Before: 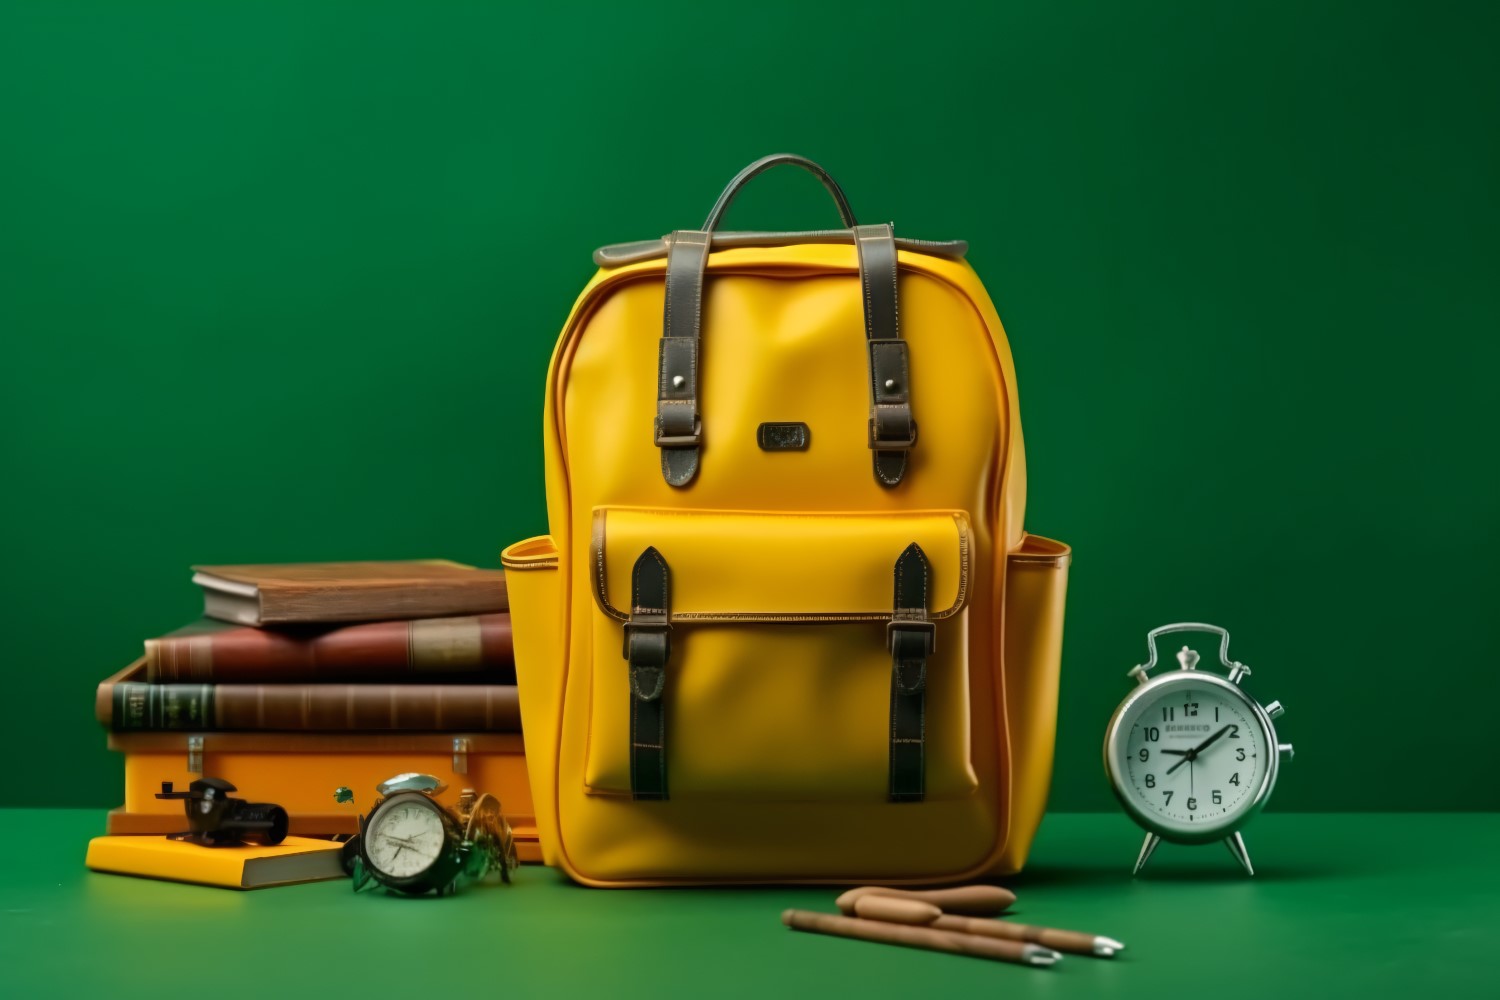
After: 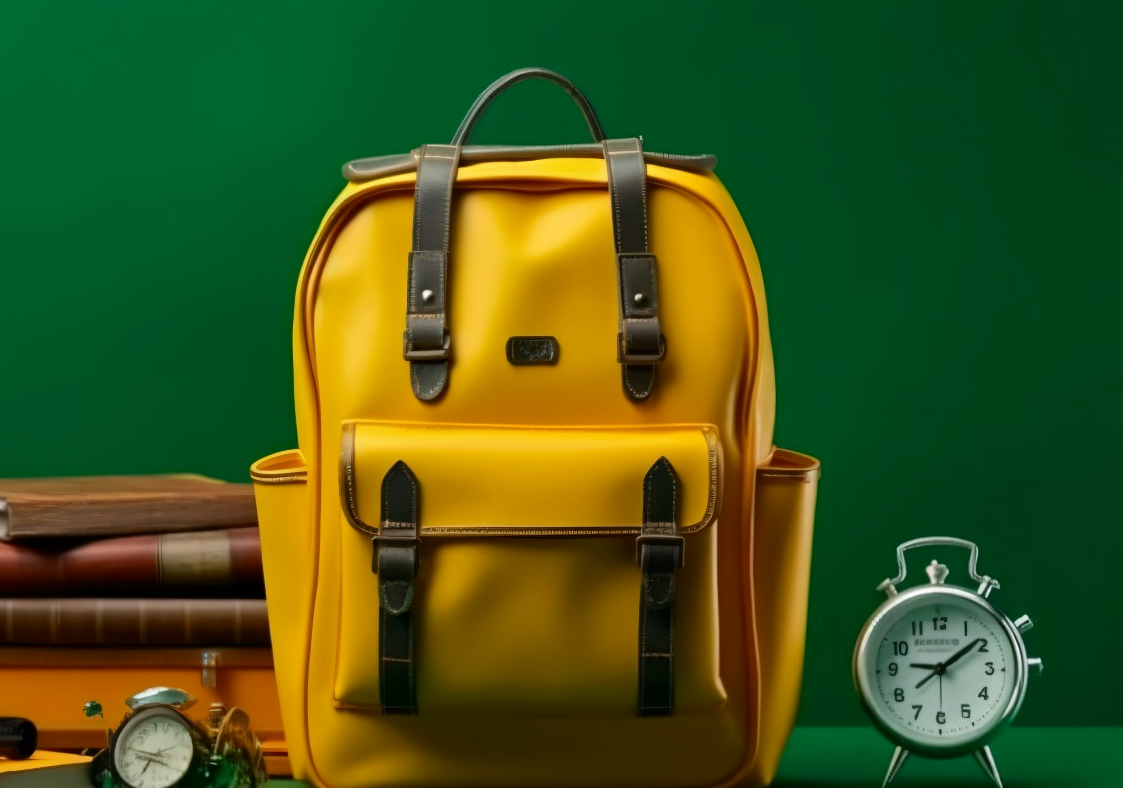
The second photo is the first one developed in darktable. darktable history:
crop: left 16.768%, top 8.653%, right 8.362%, bottom 12.485%
contrast brightness saturation: contrast 0.03, brightness -0.04
